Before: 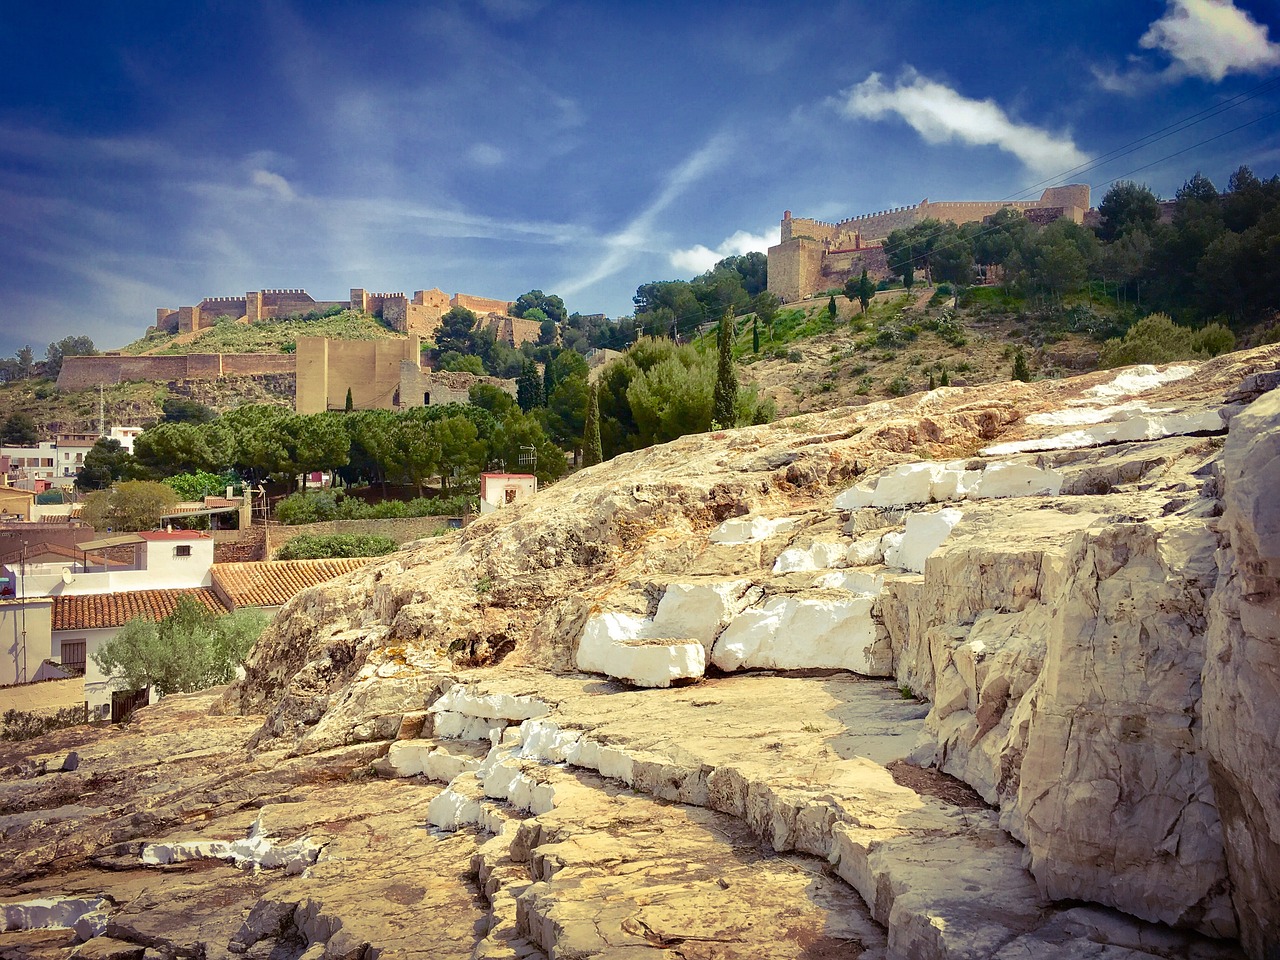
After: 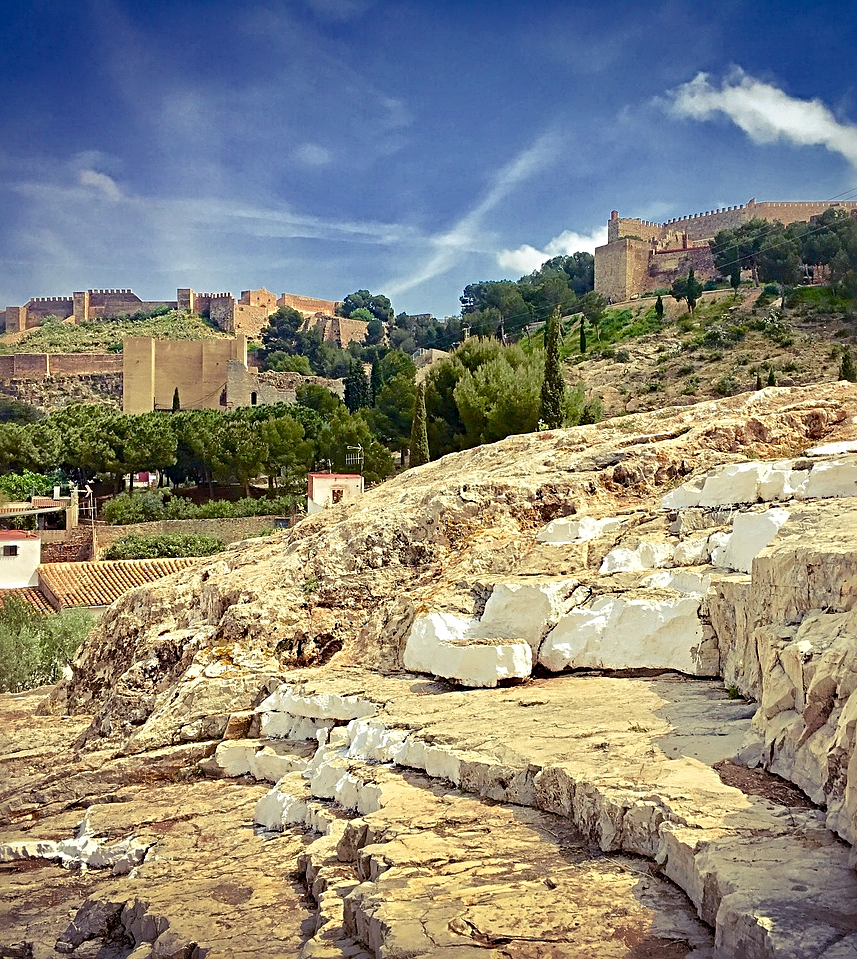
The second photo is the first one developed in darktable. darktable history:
crop and rotate: left 13.552%, right 19.485%
sharpen: radius 3.959
